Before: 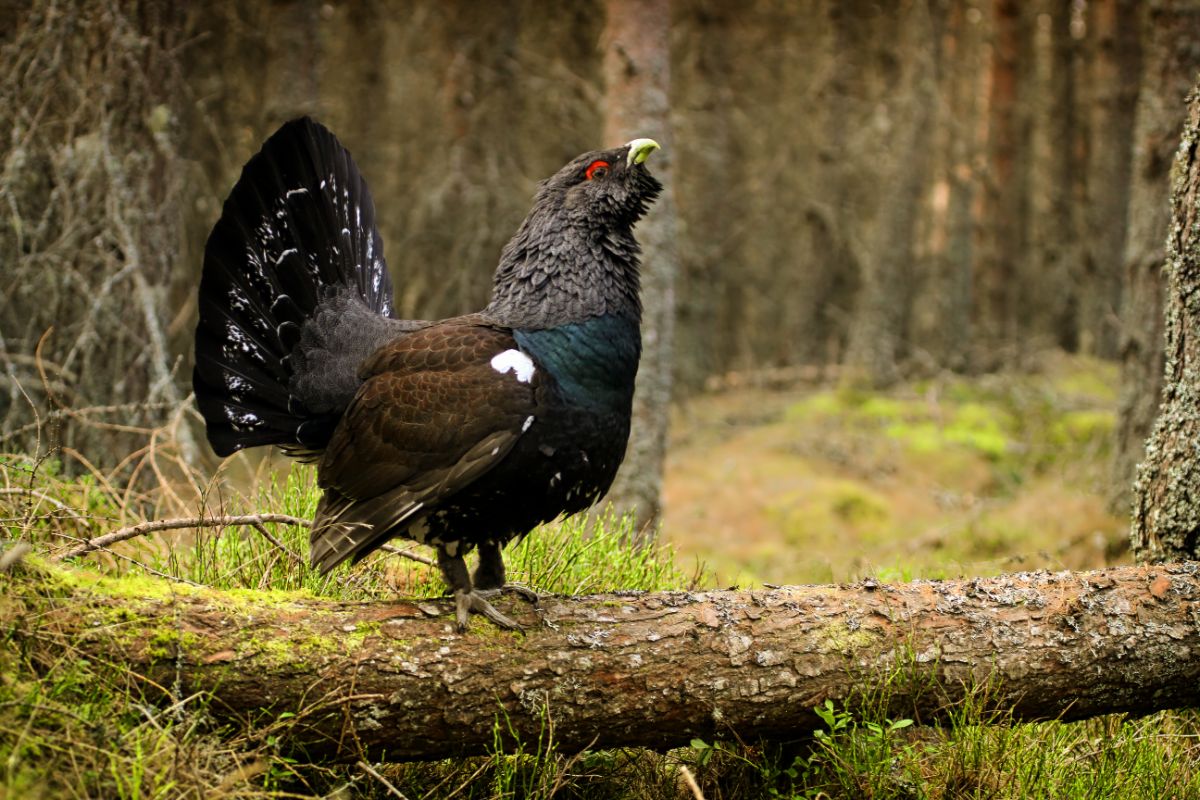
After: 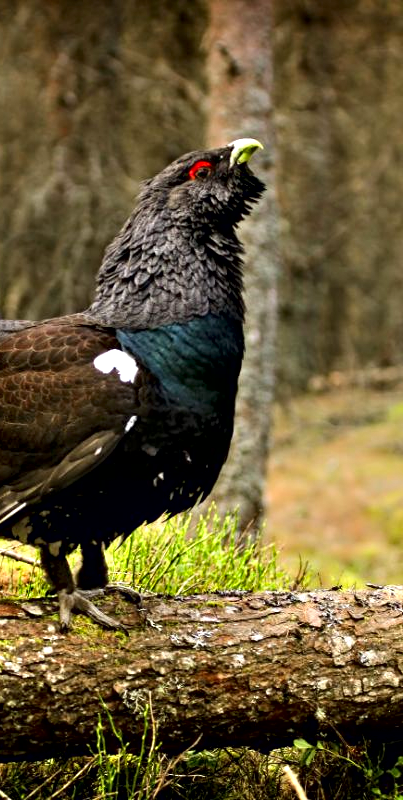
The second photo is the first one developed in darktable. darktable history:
contrast brightness saturation: contrast 0.042, saturation 0.075
contrast equalizer: octaves 7, y [[0.6 ×6], [0.55 ×6], [0 ×6], [0 ×6], [0 ×6]]
crop: left 33.153%, right 33.239%
